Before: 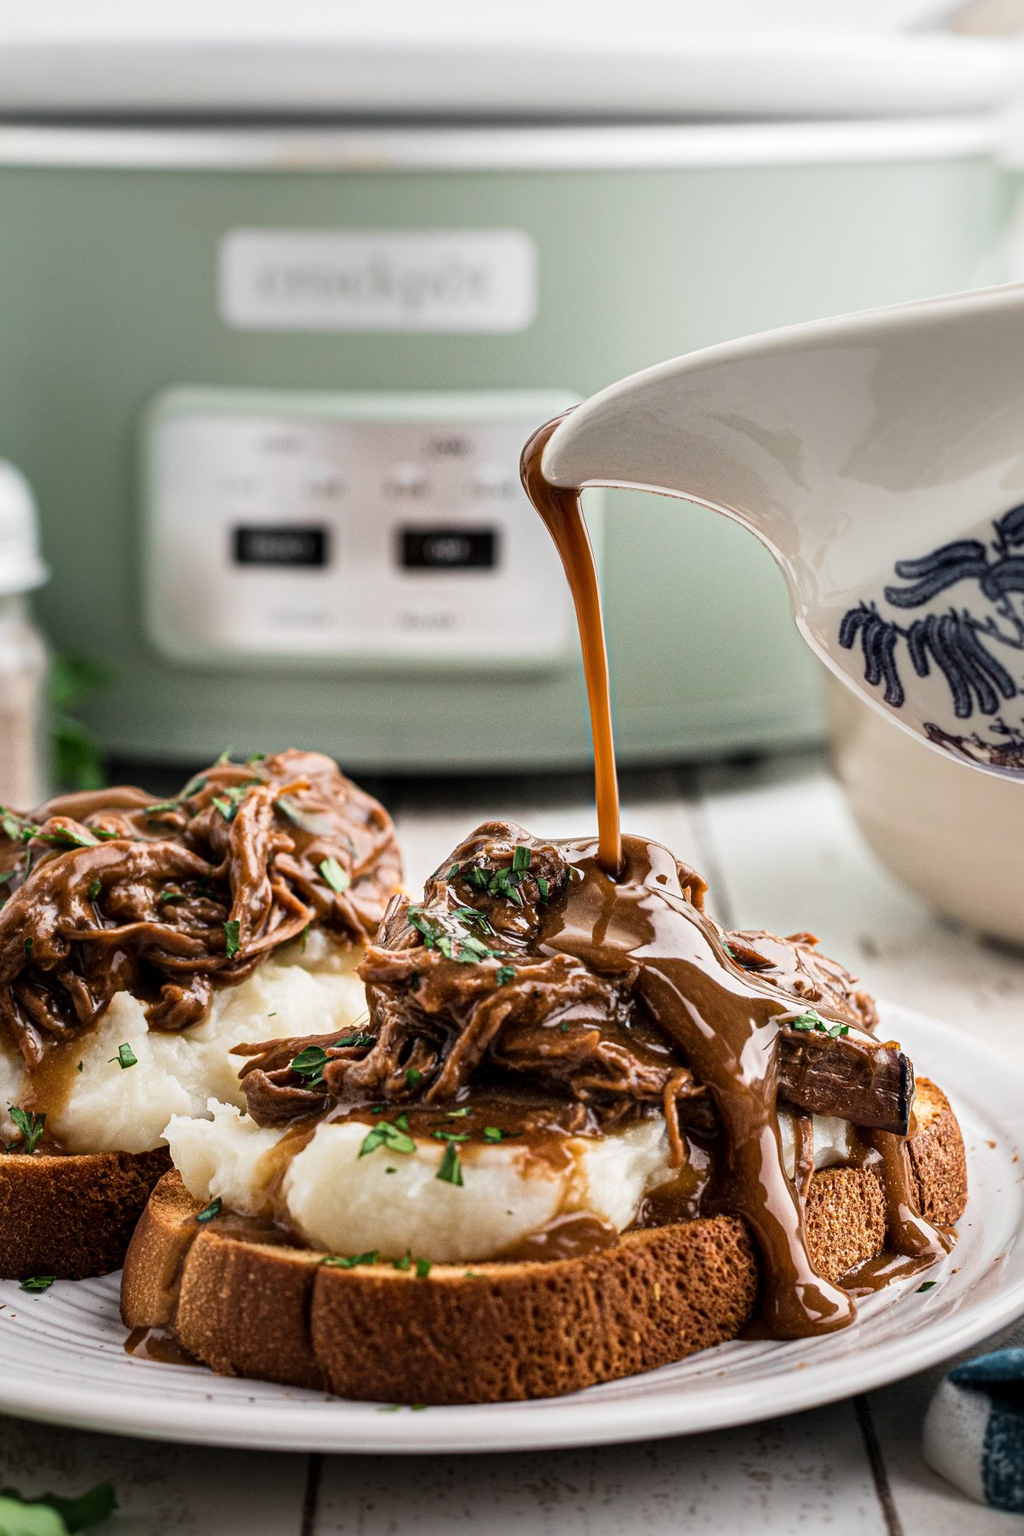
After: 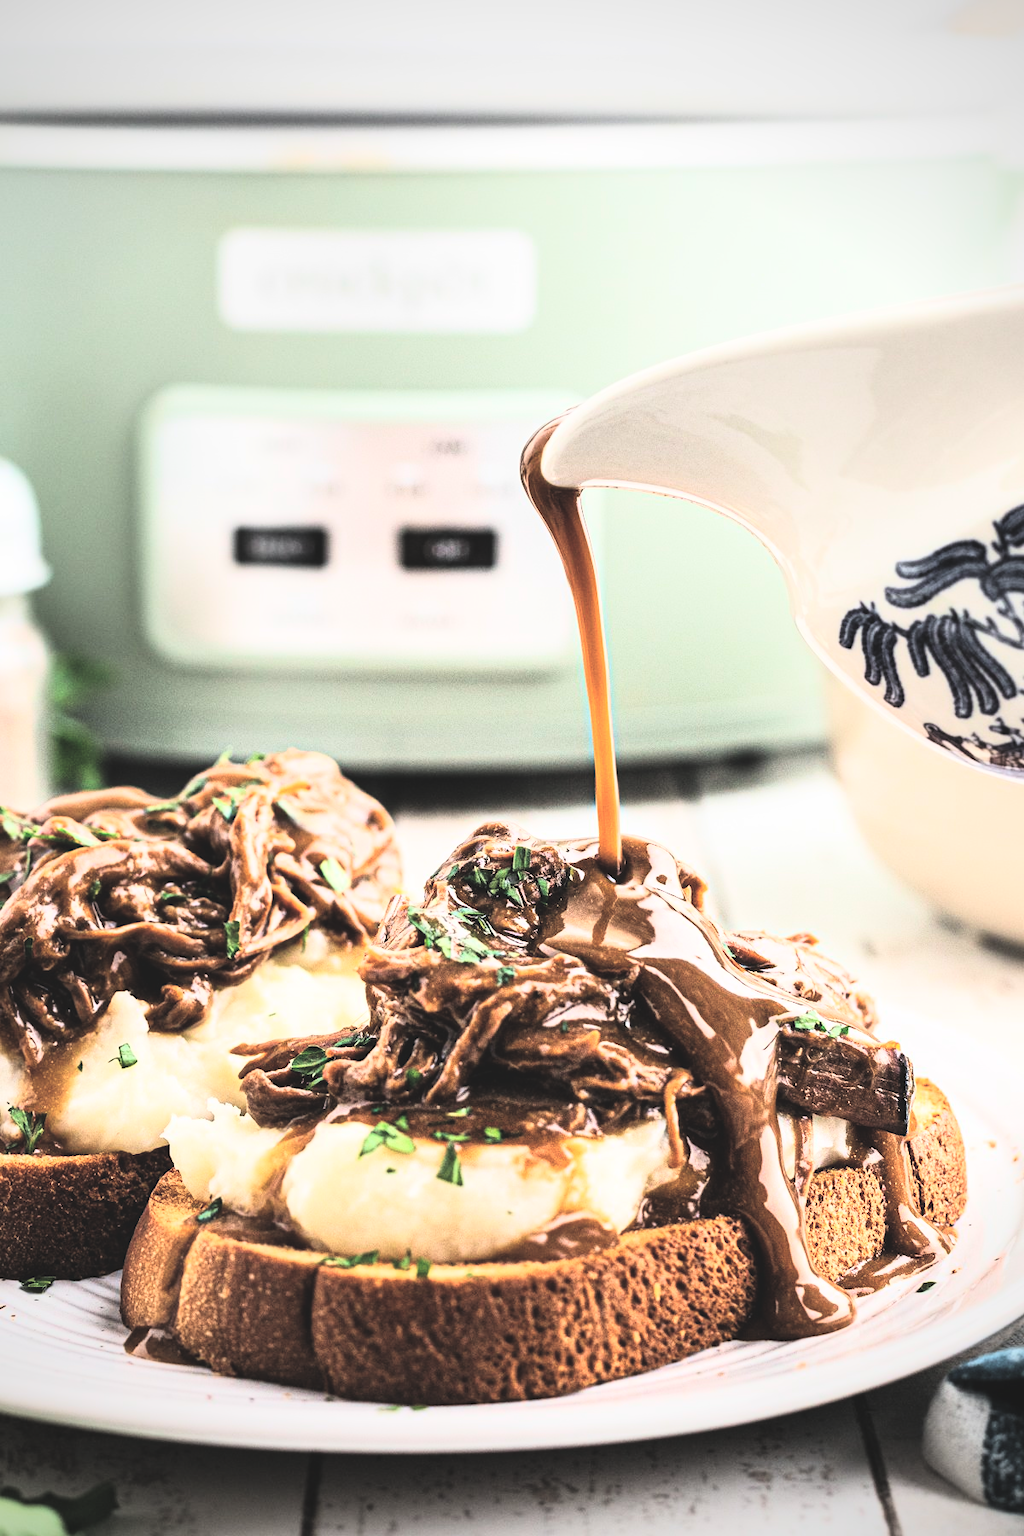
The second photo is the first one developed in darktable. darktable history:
vignetting: fall-off radius 60.92%
exposure: black level correction -0.028, compensate highlight preservation false
rgb curve: curves: ch0 [(0, 0) (0.21, 0.15) (0.24, 0.21) (0.5, 0.75) (0.75, 0.96) (0.89, 0.99) (1, 1)]; ch1 [(0, 0.02) (0.21, 0.13) (0.25, 0.2) (0.5, 0.67) (0.75, 0.9) (0.89, 0.97) (1, 1)]; ch2 [(0, 0.02) (0.21, 0.13) (0.25, 0.2) (0.5, 0.67) (0.75, 0.9) (0.89, 0.97) (1, 1)], compensate middle gray true
